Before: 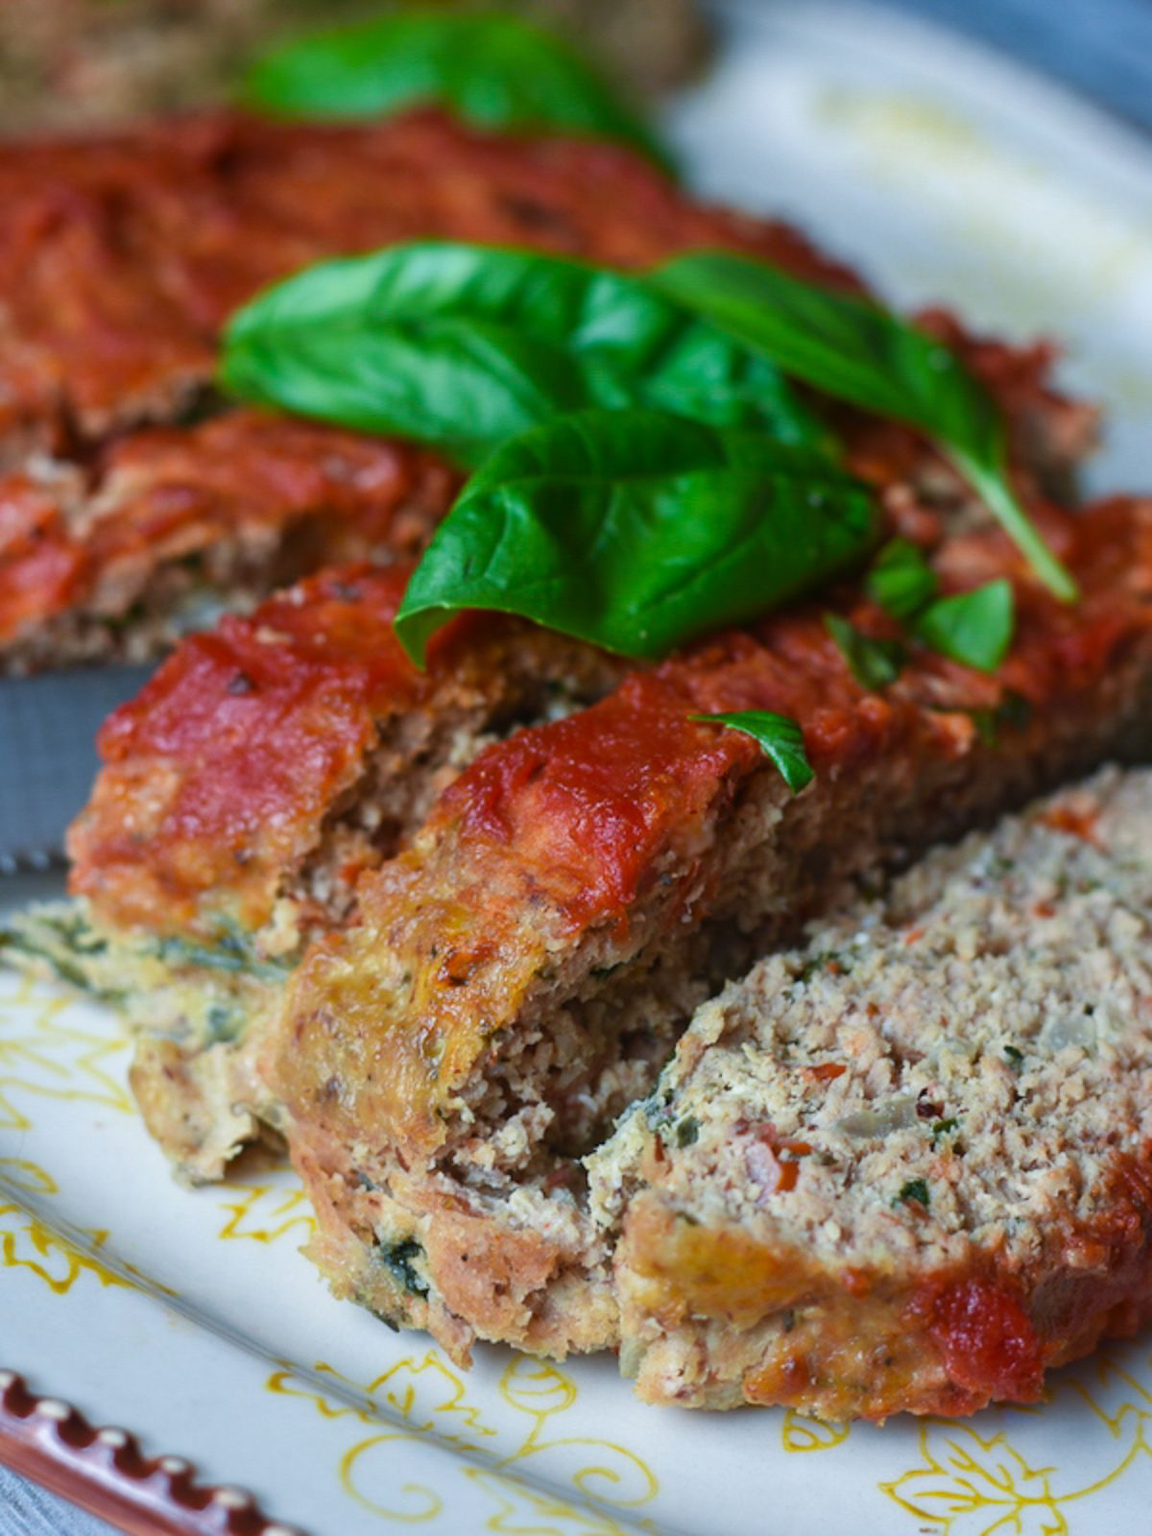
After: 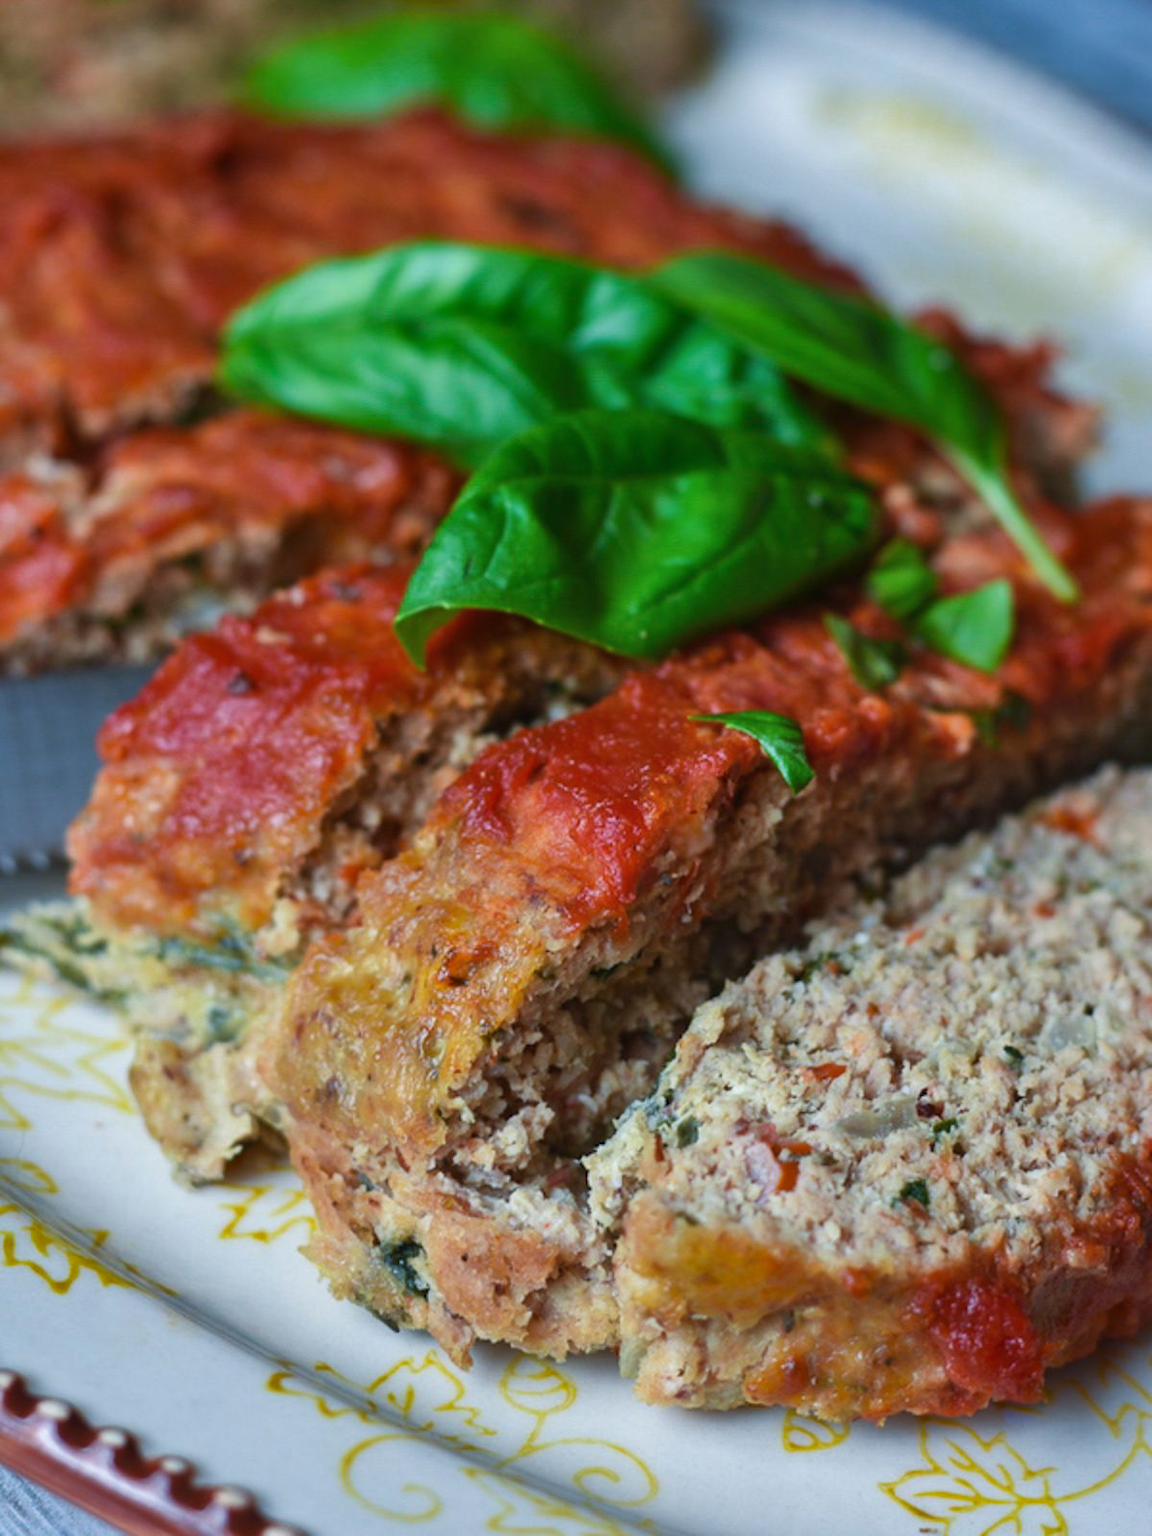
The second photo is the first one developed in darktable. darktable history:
shadows and highlights: highlights color adjustment 46.81%, soften with gaussian
